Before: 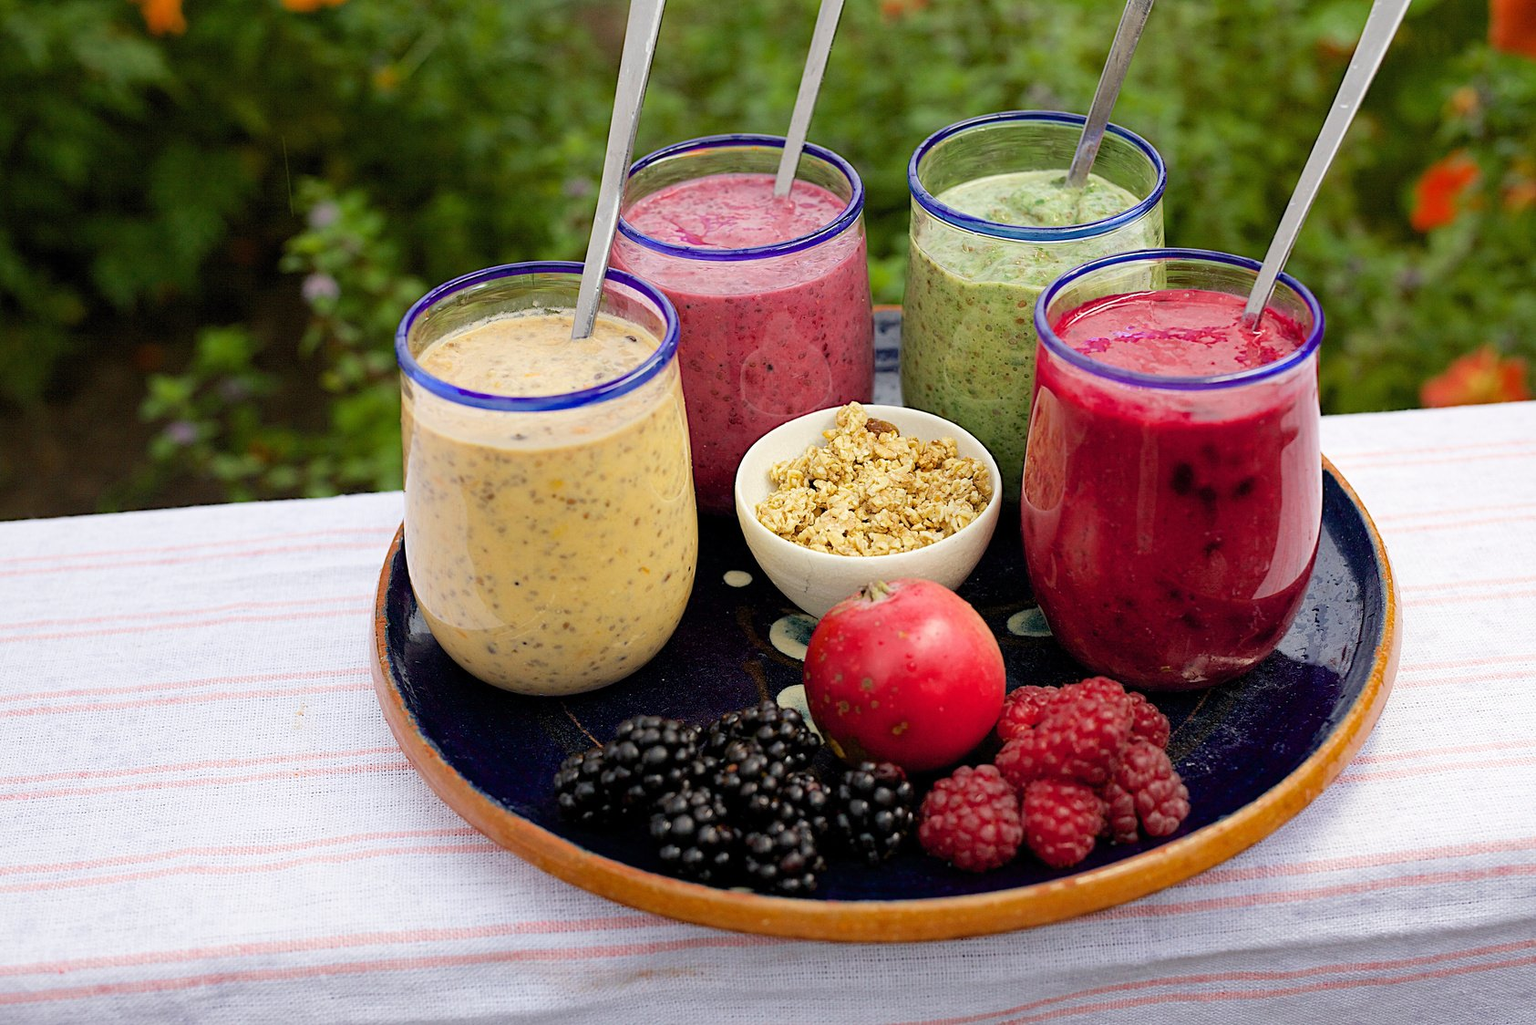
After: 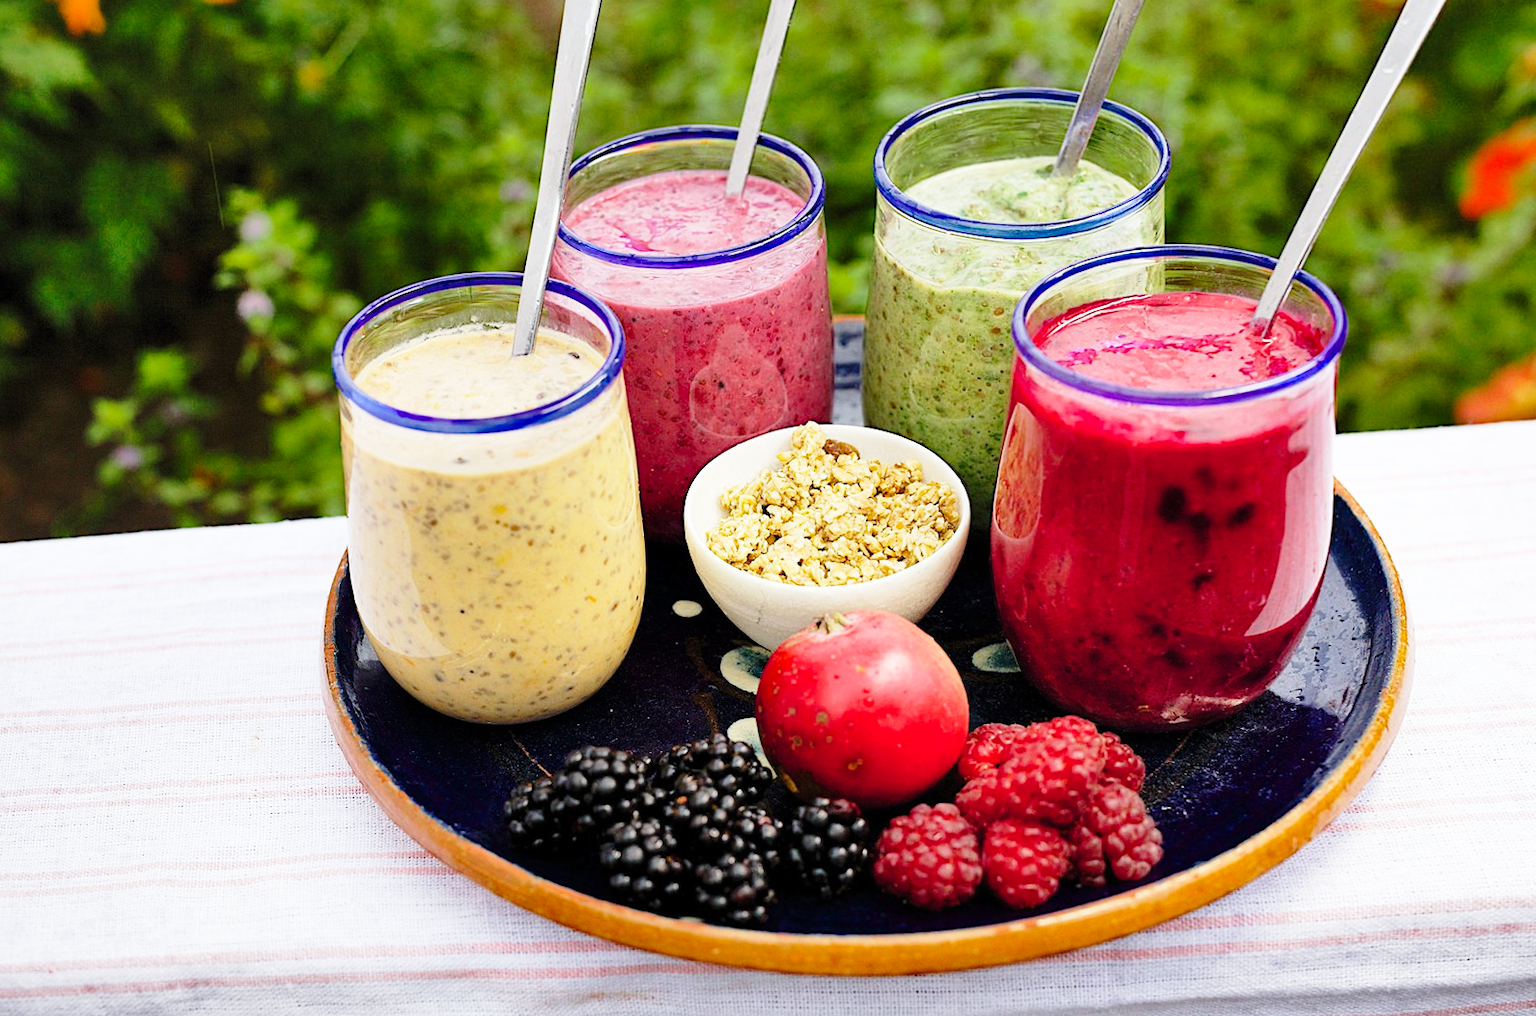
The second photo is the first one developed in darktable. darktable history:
shadows and highlights: highlights color adjustment 0%, low approximation 0.01, soften with gaussian
white balance: red 0.988, blue 1.017
rotate and perspective: rotation 0.062°, lens shift (vertical) 0.115, lens shift (horizontal) -0.133, crop left 0.047, crop right 0.94, crop top 0.061, crop bottom 0.94
base curve: curves: ch0 [(0, 0) (0.028, 0.03) (0.121, 0.232) (0.46, 0.748) (0.859, 0.968) (1, 1)], preserve colors none
